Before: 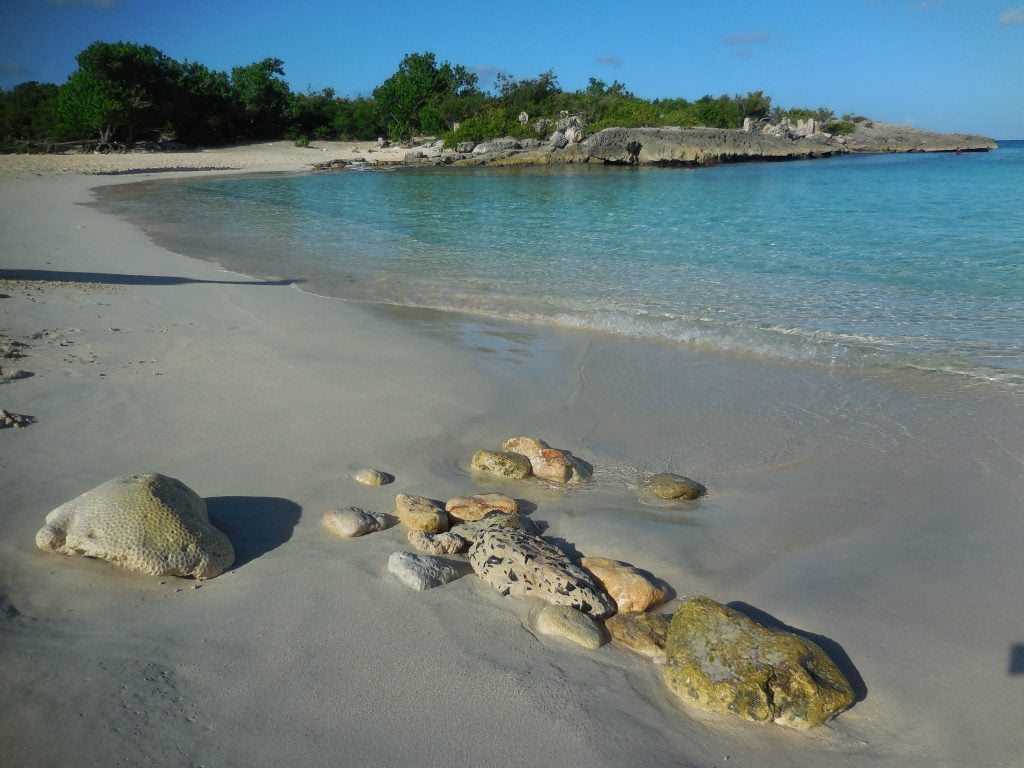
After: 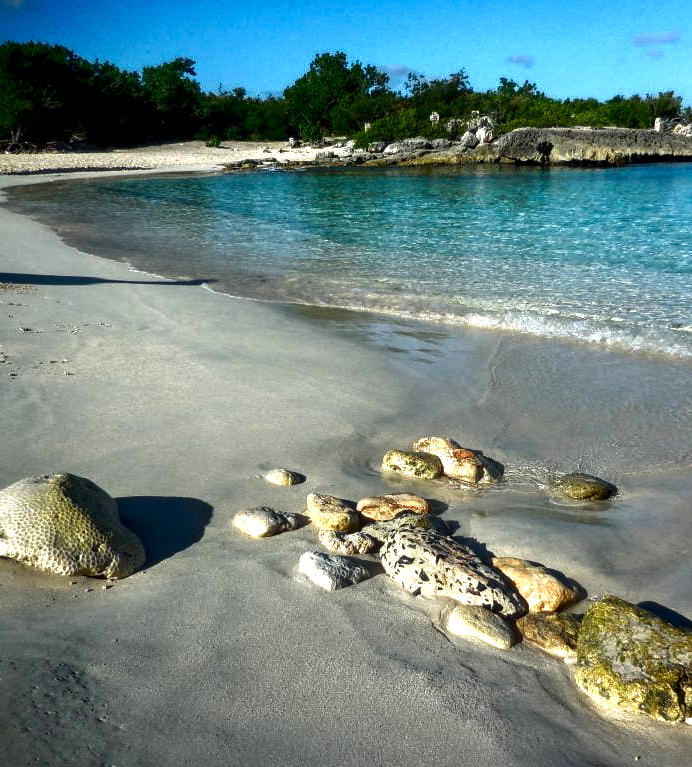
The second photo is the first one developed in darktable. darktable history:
exposure: black level correction 0, exposure 1.199 EV, compensate highlight preservation false
contrast brightness saturation: brightness -0.515
crop and rotate: left 8.723%, right 23.607%
local contrast: detail 130%
